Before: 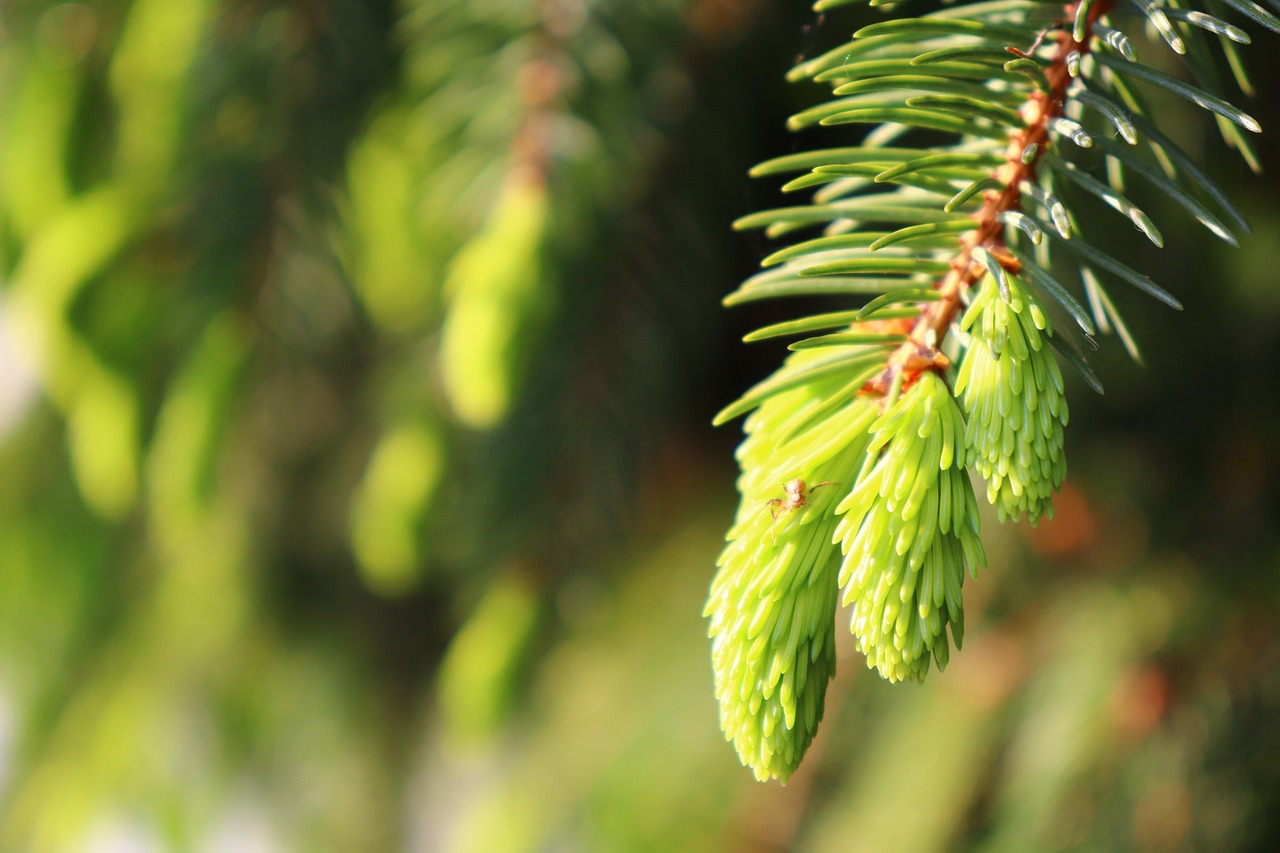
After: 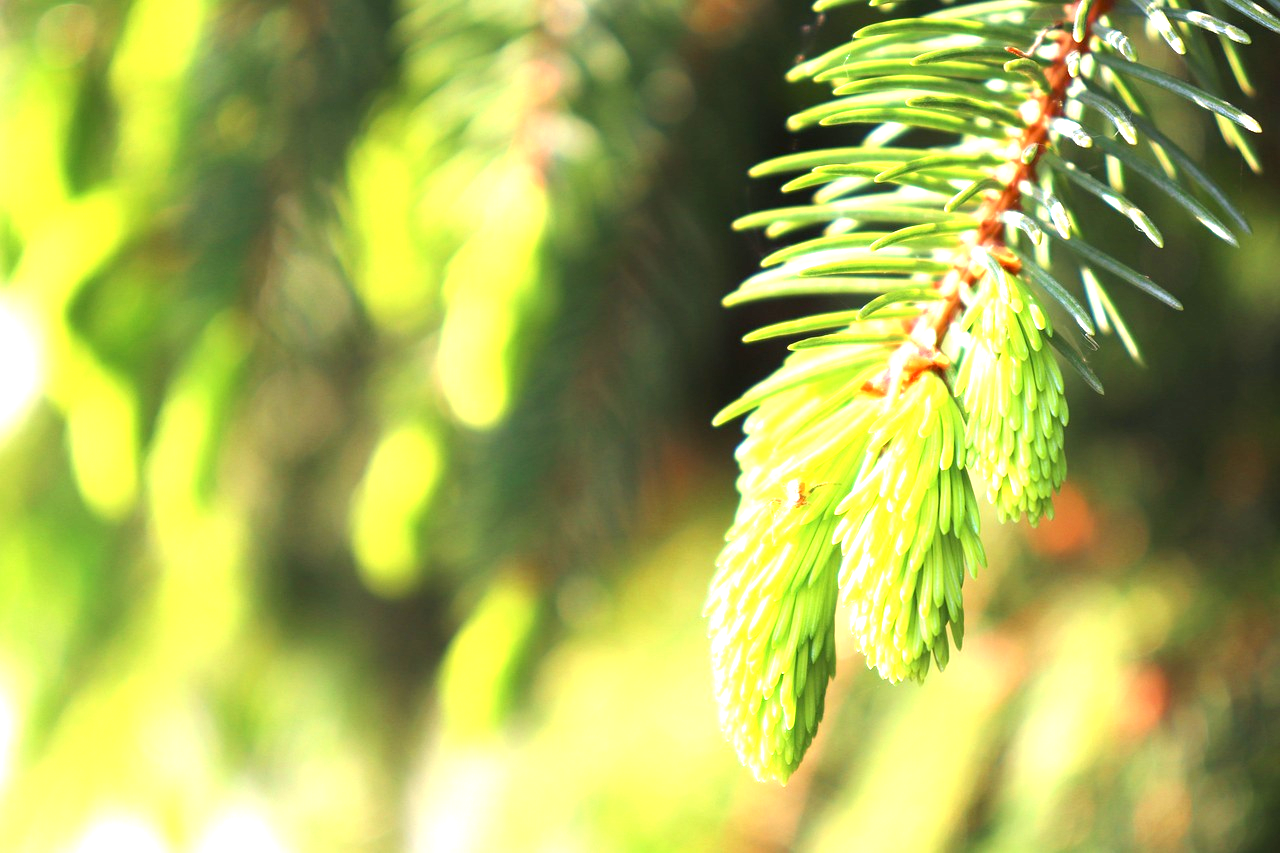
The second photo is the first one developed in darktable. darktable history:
exposure: exposure 1.516 EV, compensate highlight preservation false
